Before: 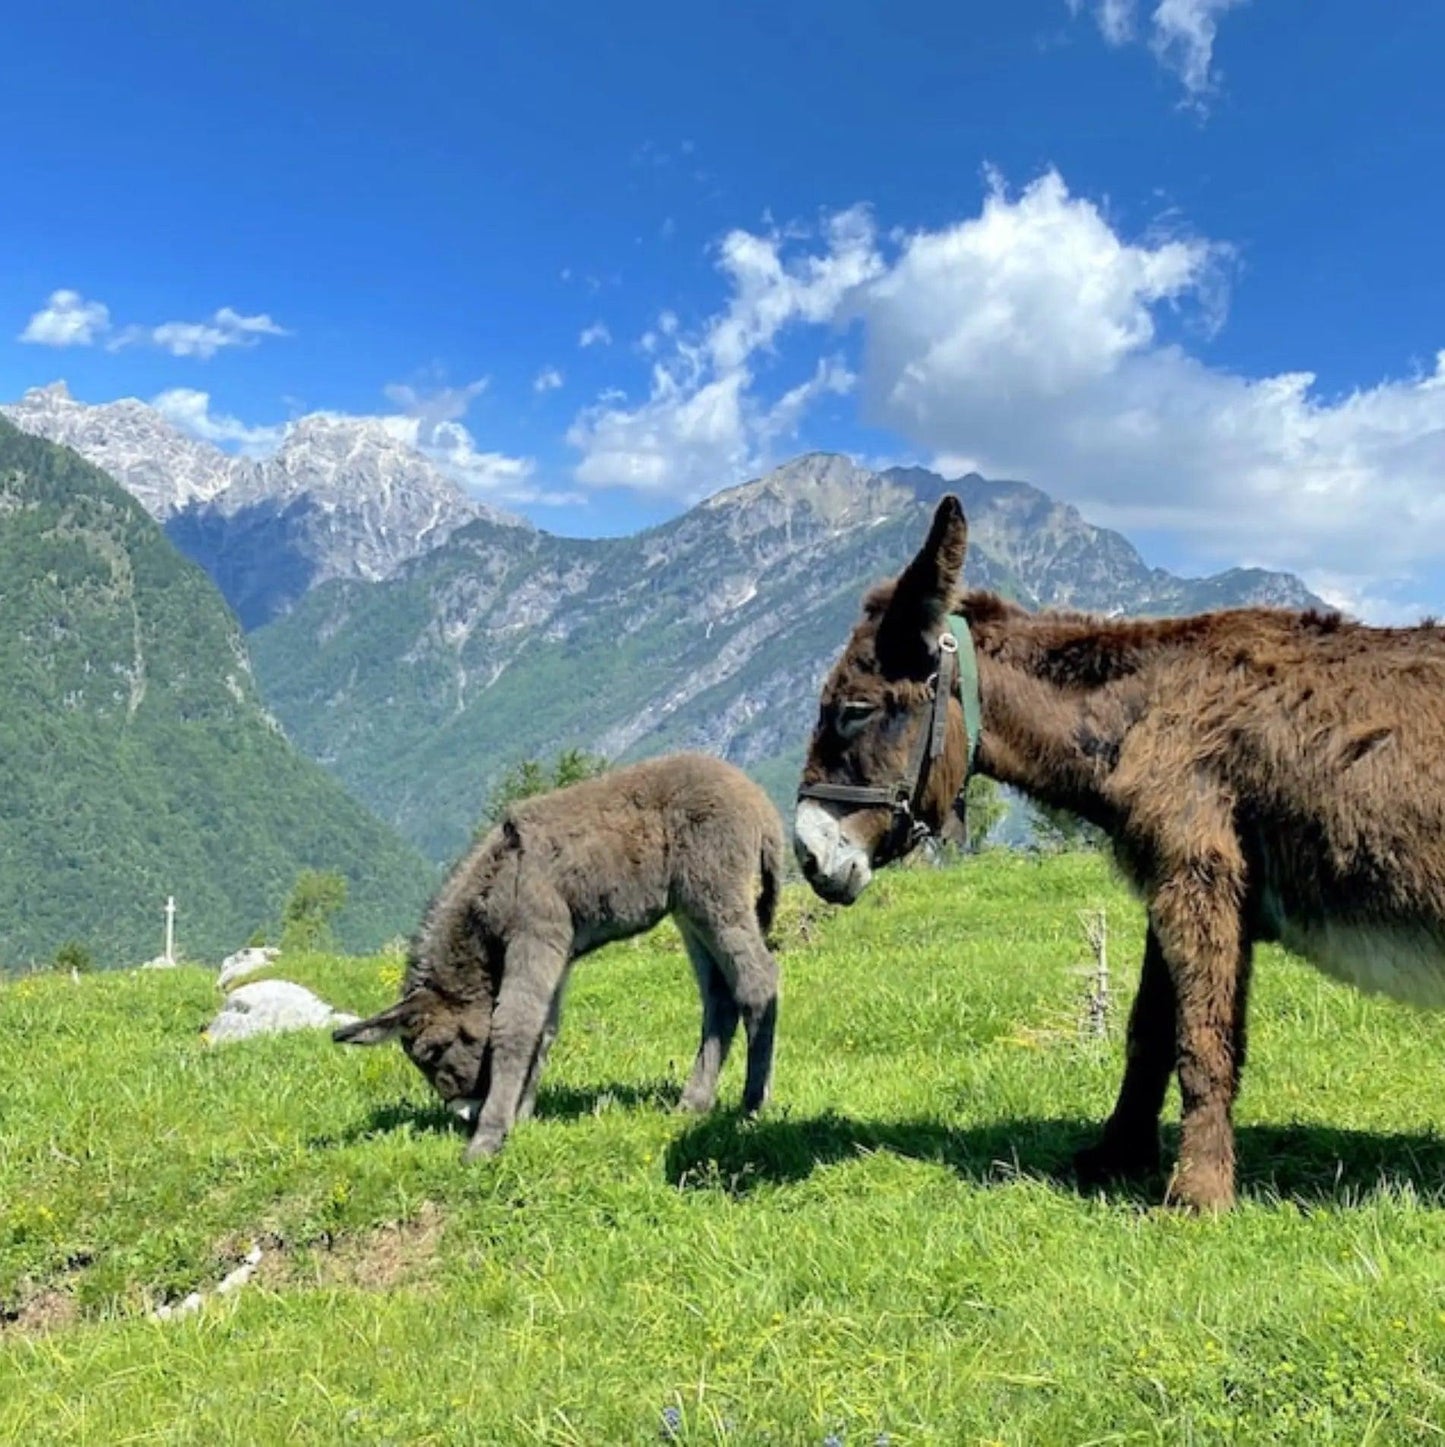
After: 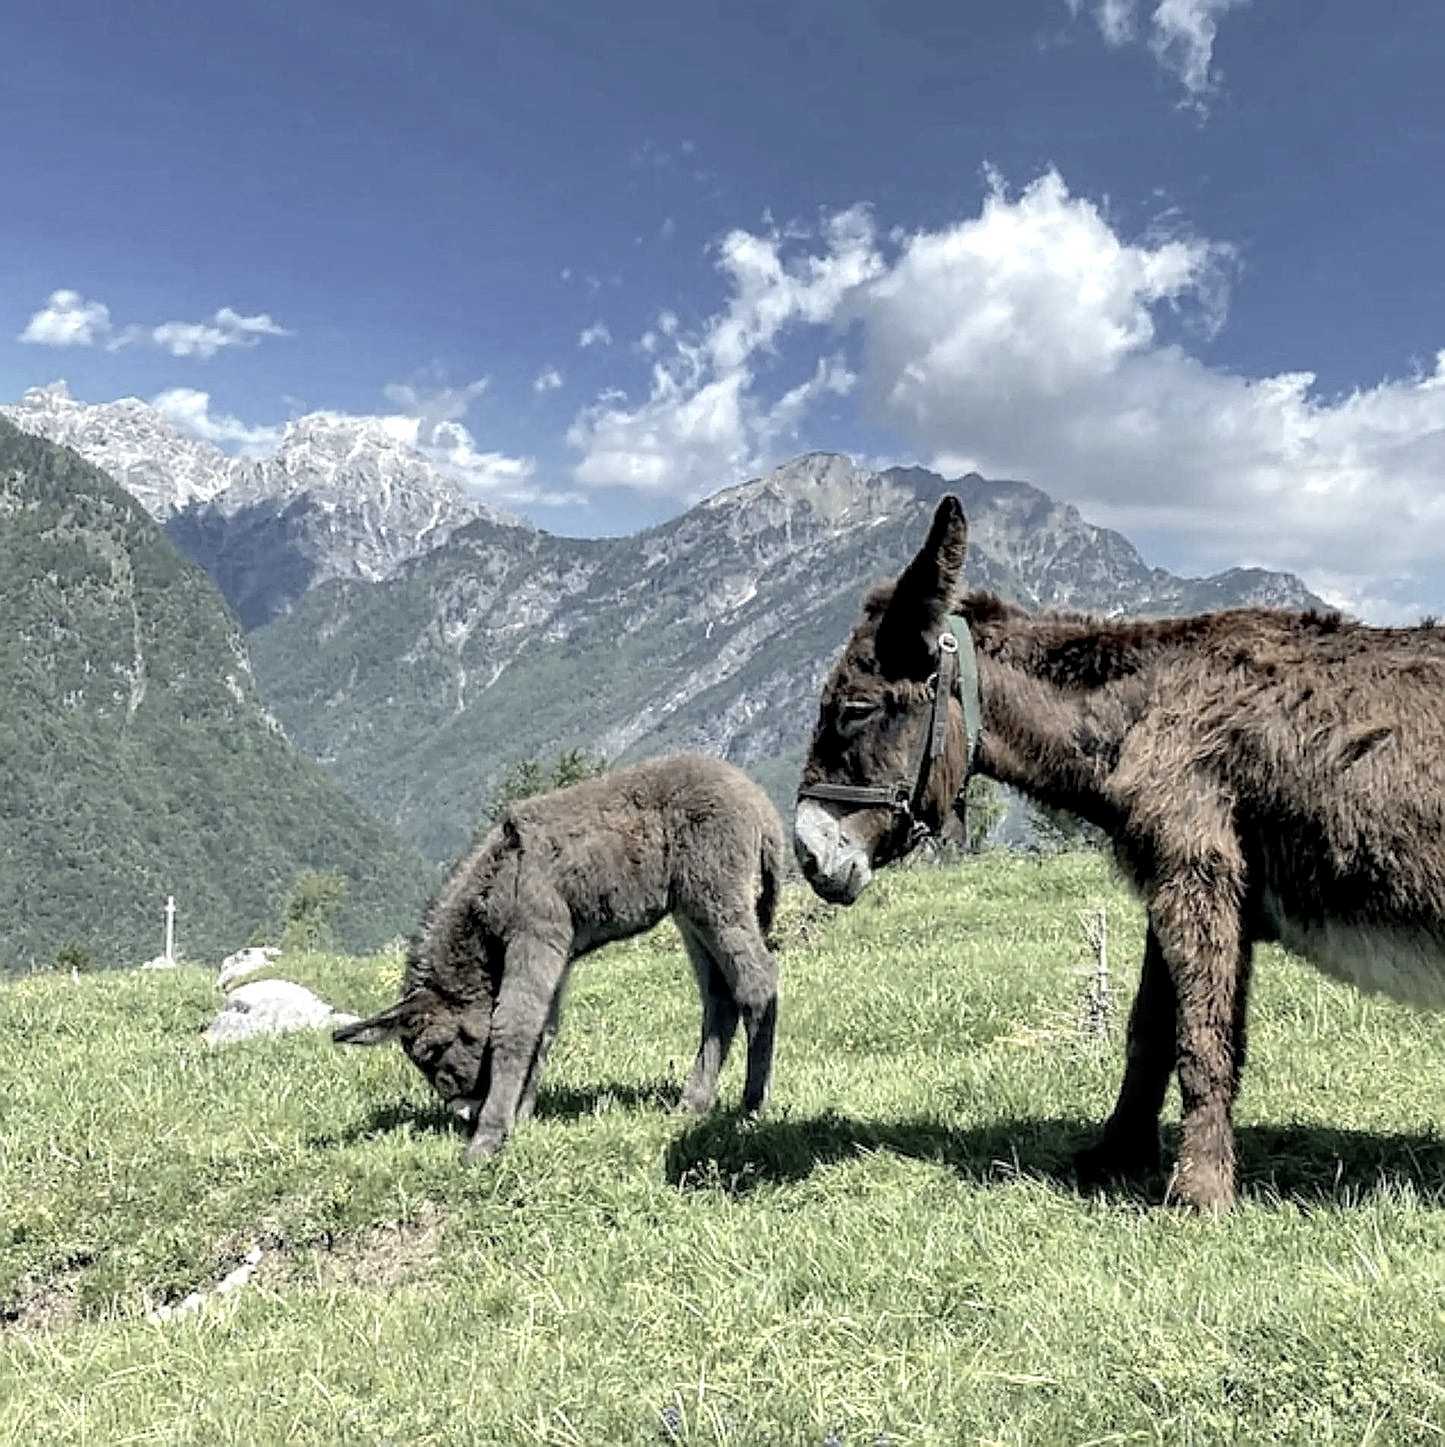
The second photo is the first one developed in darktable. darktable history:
color zones: curves: ch0 [(0, 0.6) (0.129, 0.585) (0.193, 0.596) (0.429, 0.5) (0.571, 0.5) (0.714, 0.5) (0.857, 0.5) (1, 0.6)]; ch1 [(0, 0.453) (0.112, 0.245) (0.213, 0.252) (0.429, 0.233) (0.571, 0.231) (0.683, 0.242) (0.857, 0.296) (1, 0.453)]
sharpen: radius 1.412, amount 1.233, threshold 0.778
local contrast: detail 130%
